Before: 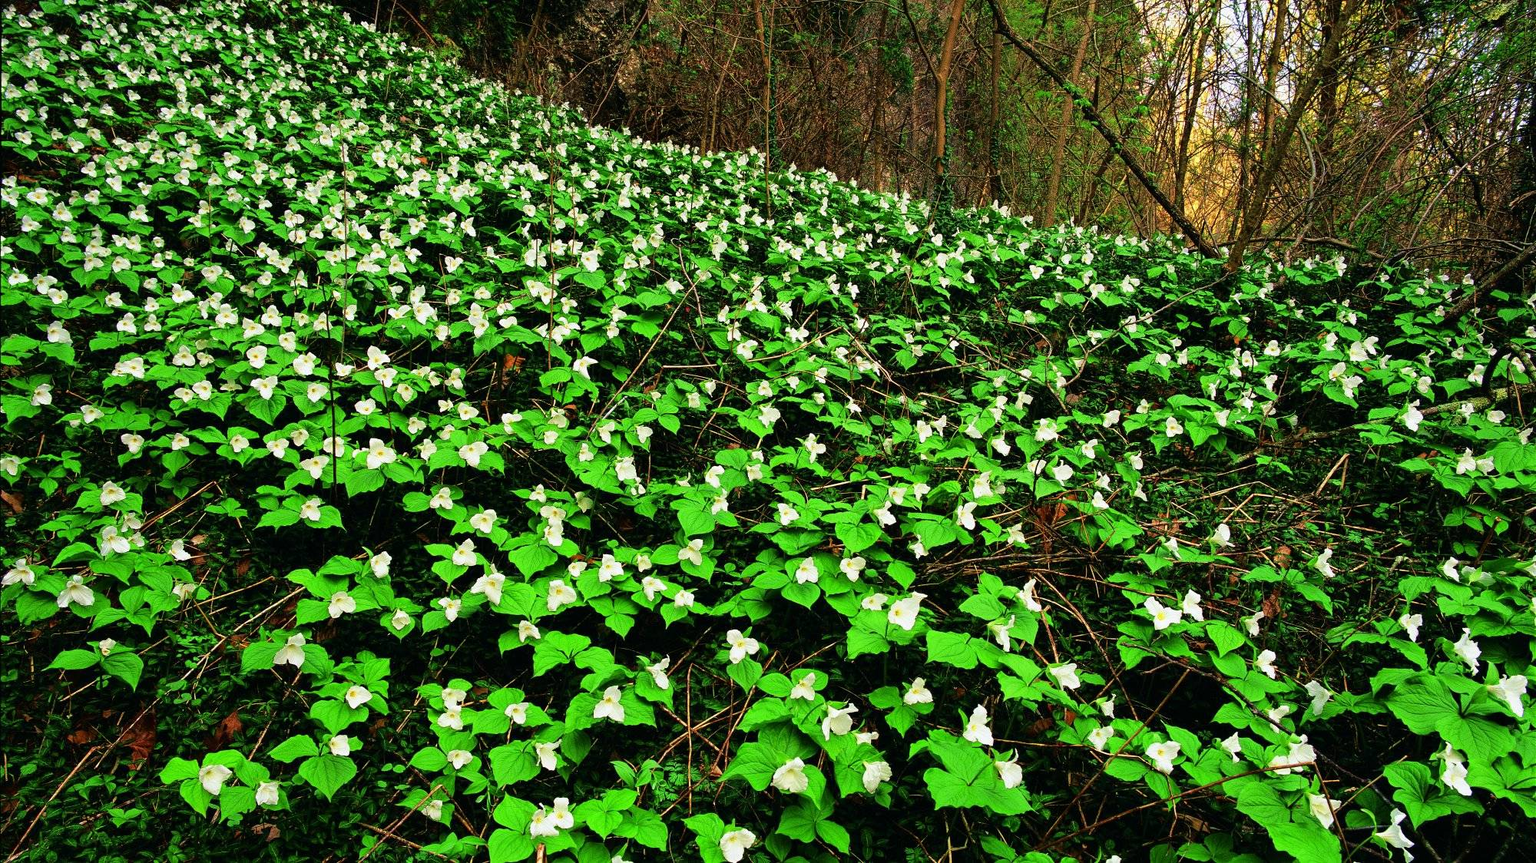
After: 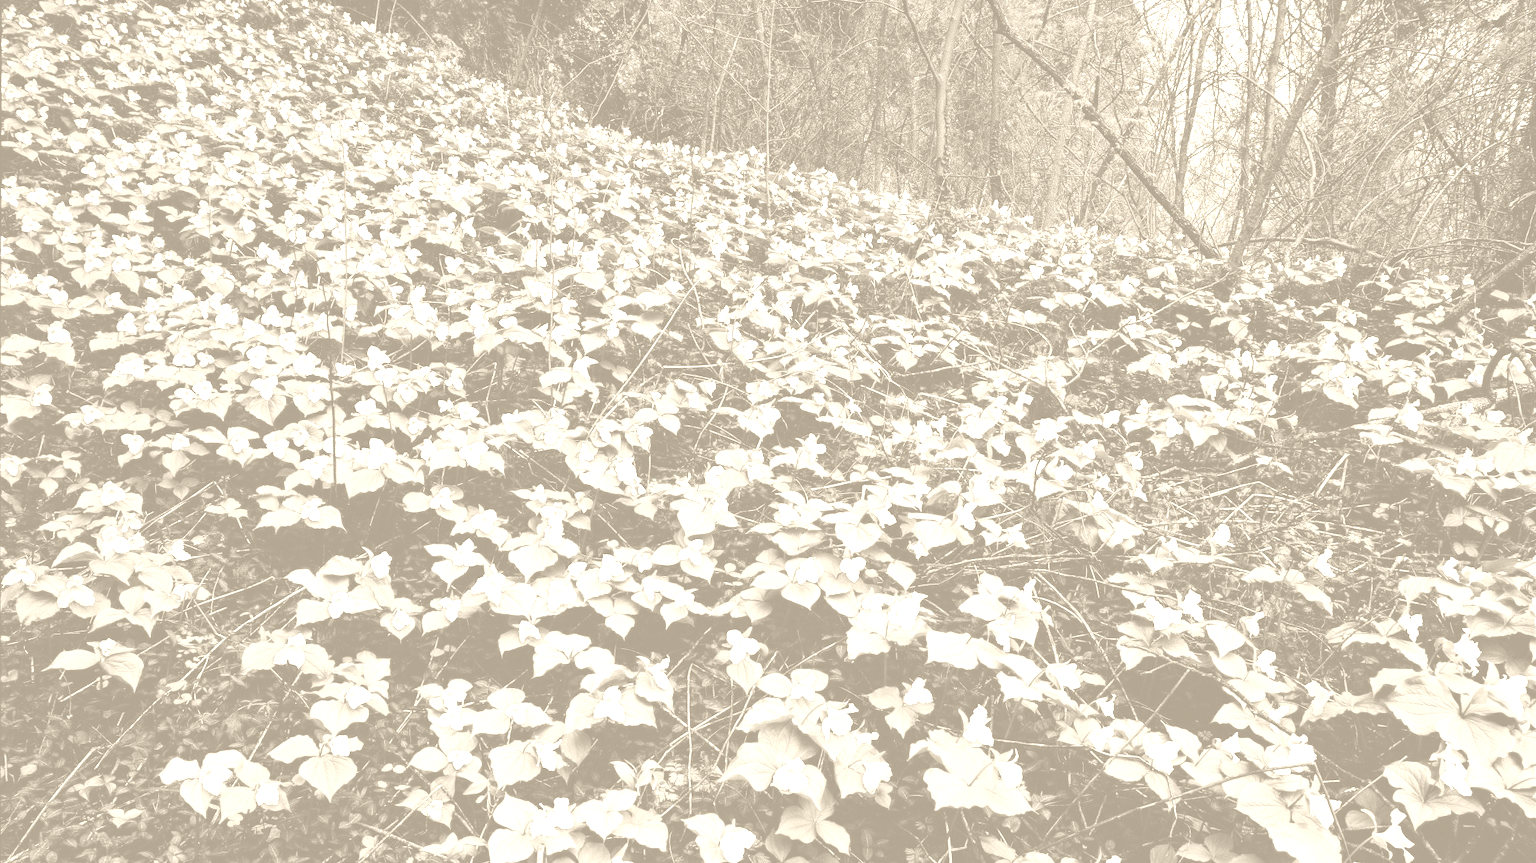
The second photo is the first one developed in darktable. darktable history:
tone equalizer: -8 EV -1.84 EV, -7 EV -1.16 EV, -6 EV -1.62 EV, smoothing diameter 25%, edges refinement/feathering 10, preserve details guided filter
colorize: hue 36°, saturation 71%, lightness 80.79%
